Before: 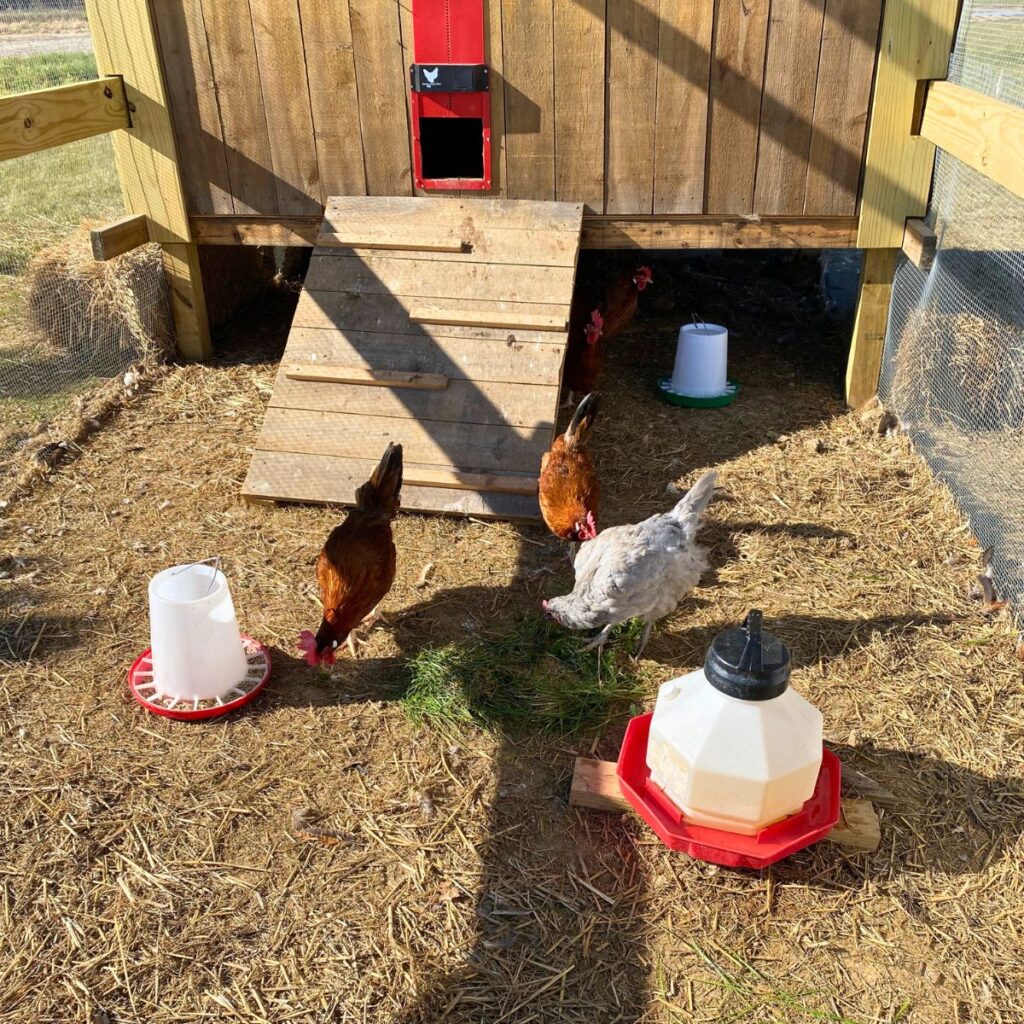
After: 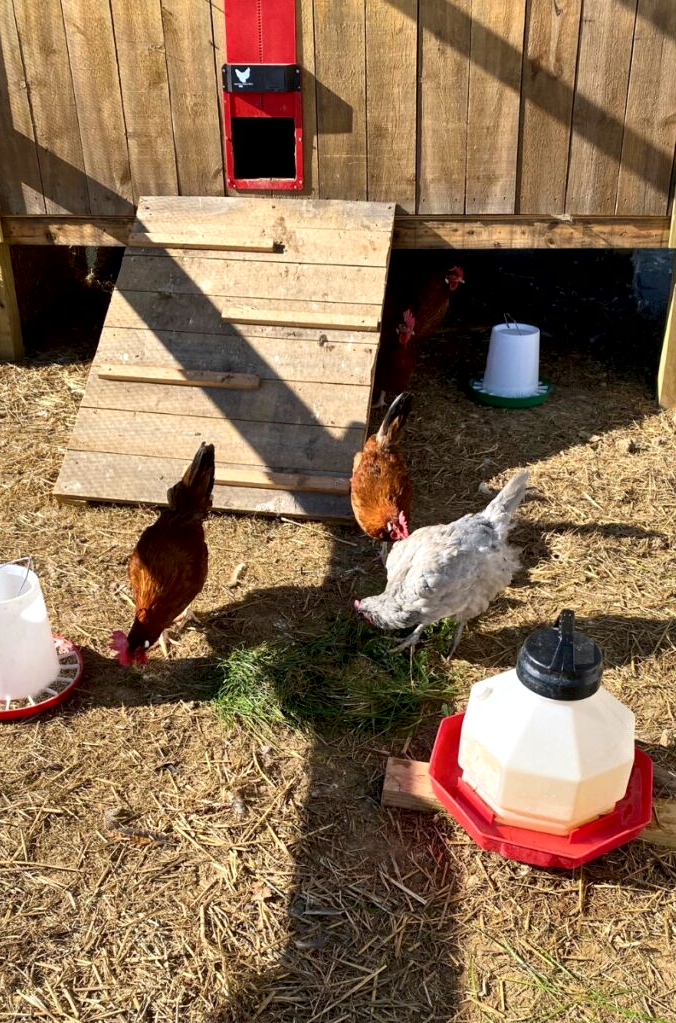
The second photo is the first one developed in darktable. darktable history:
crop and rotate: left 18.442%, right 15.508%
local contrast: mode bilateral grid, contrast 100, coarseness 100, detail 165%, midtone range 0.2
